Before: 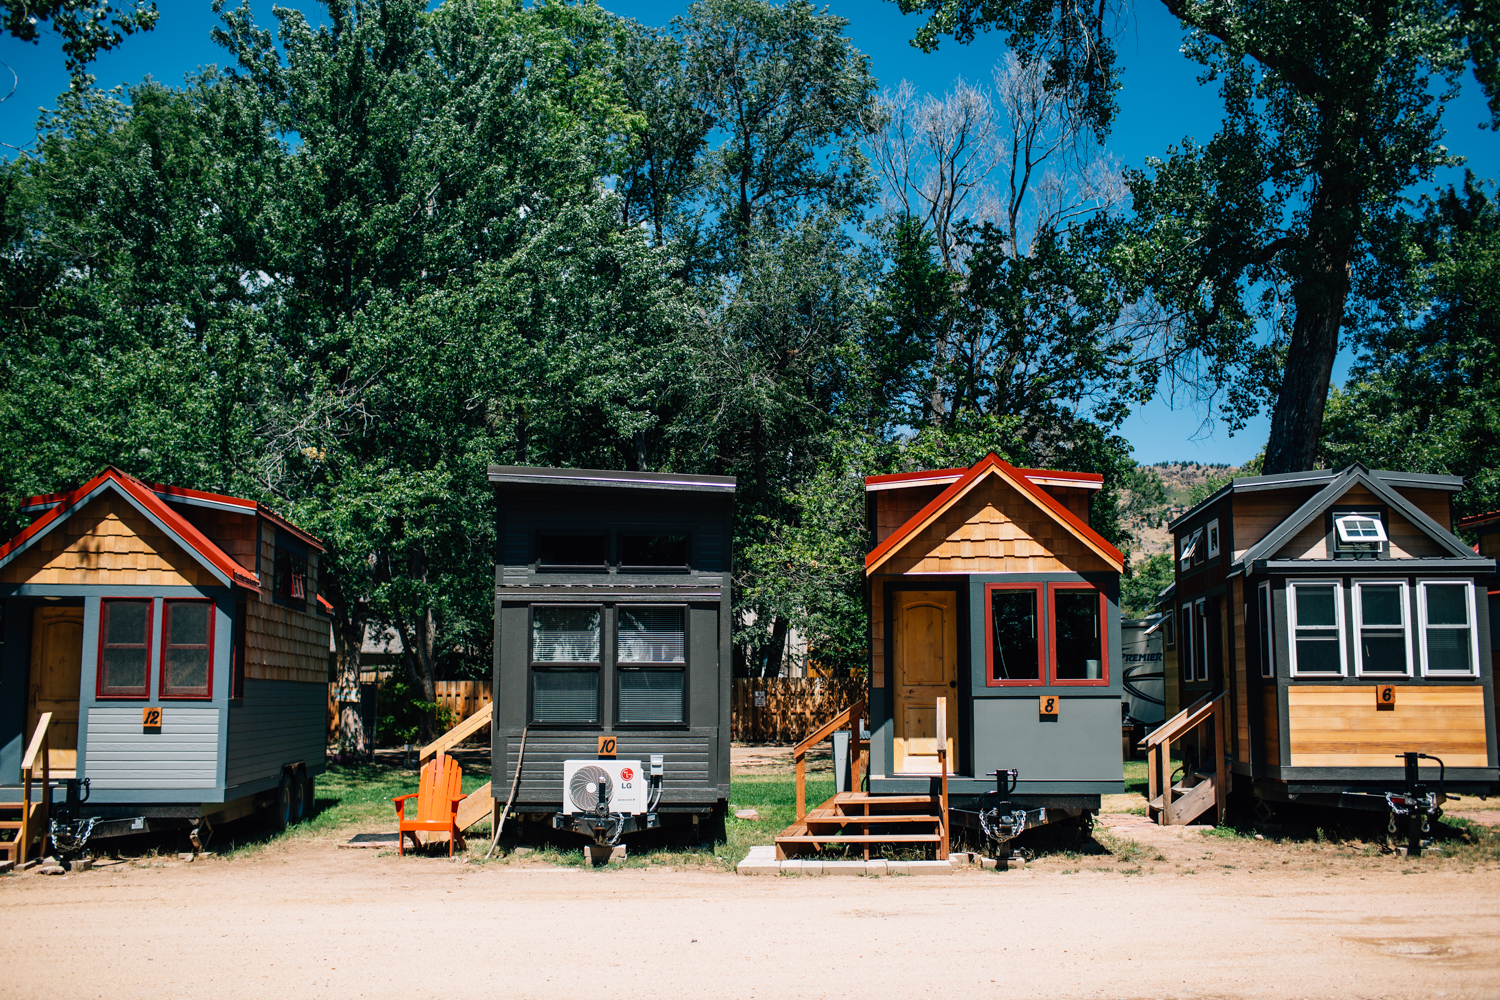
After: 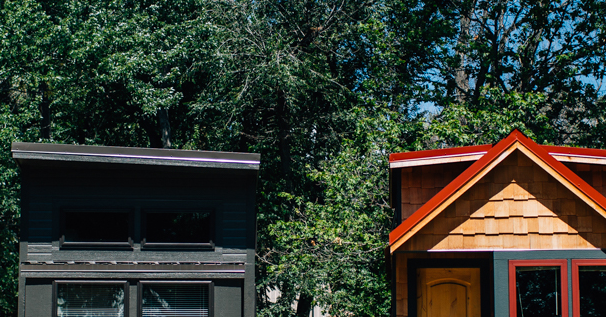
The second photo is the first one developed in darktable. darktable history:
crop: left 31.766%, top 32.359%, right 27.783%, bottom 35.881%
